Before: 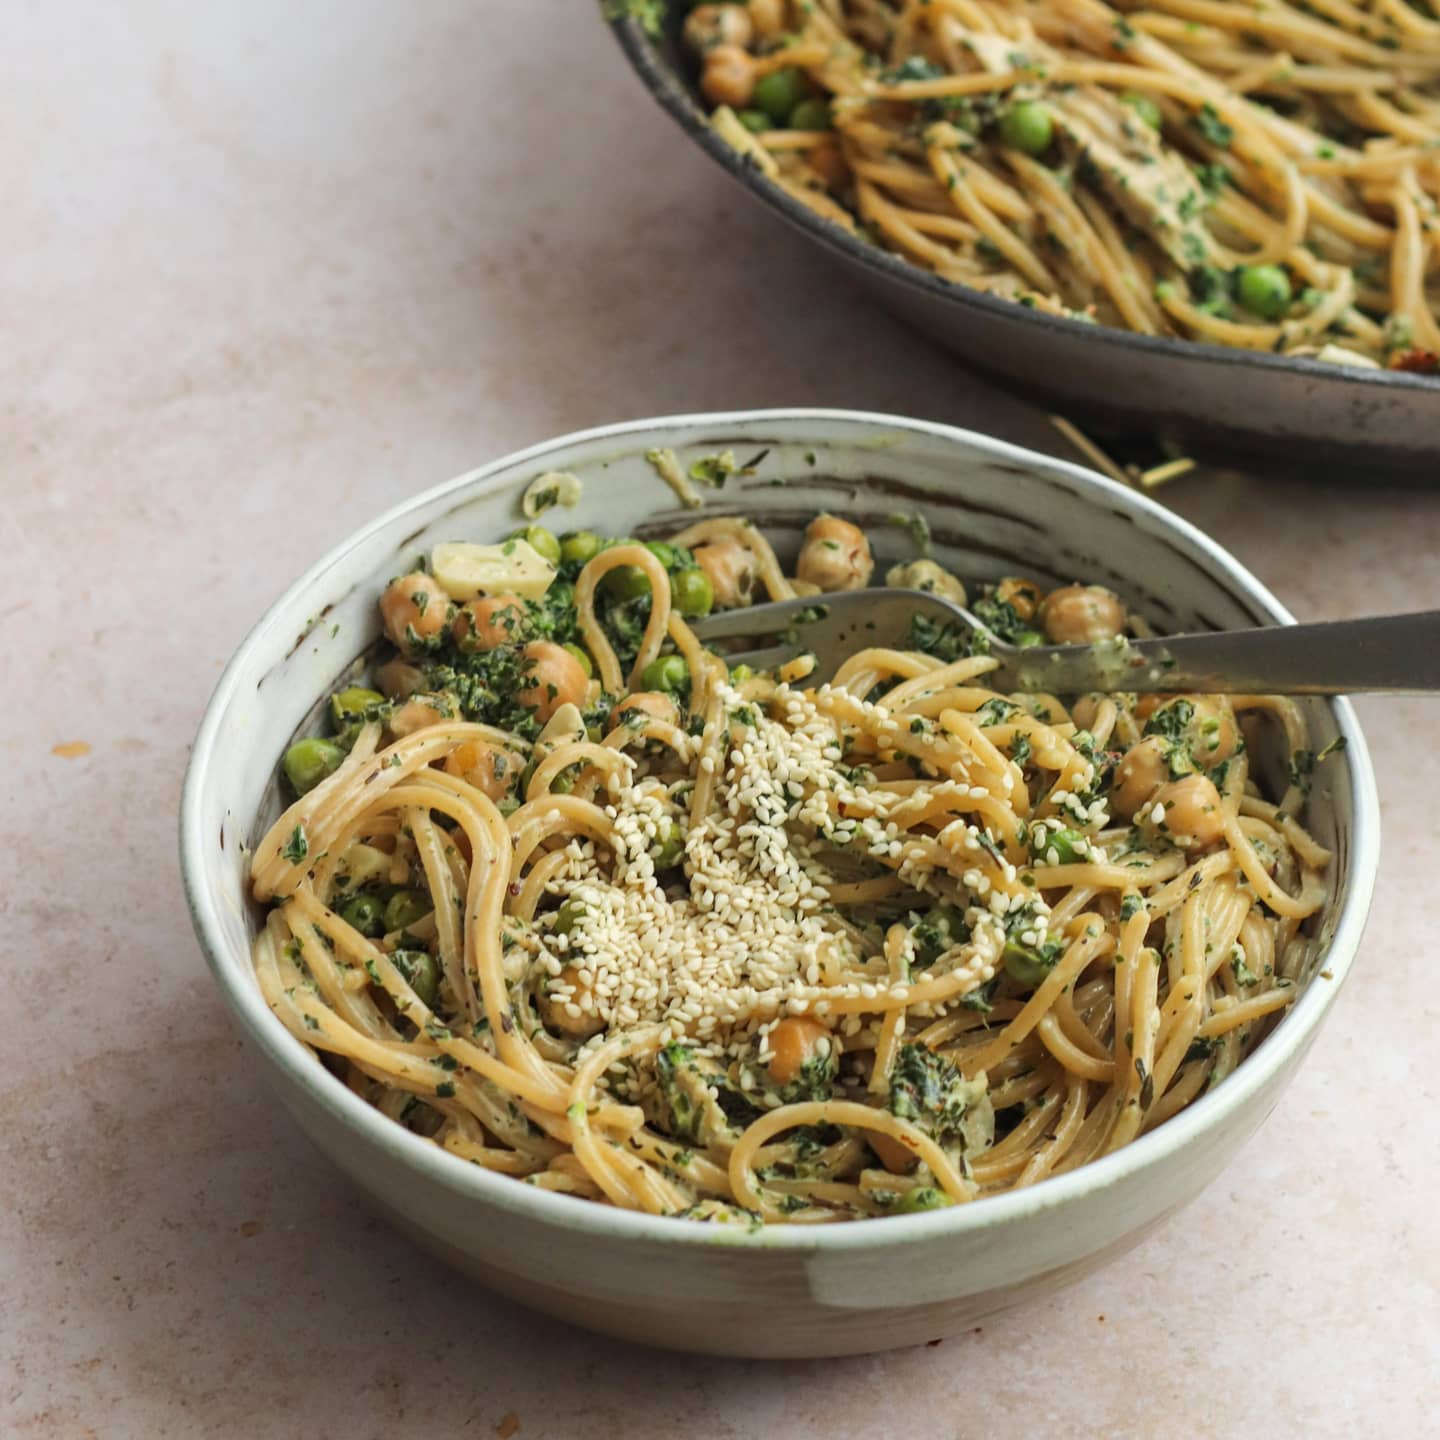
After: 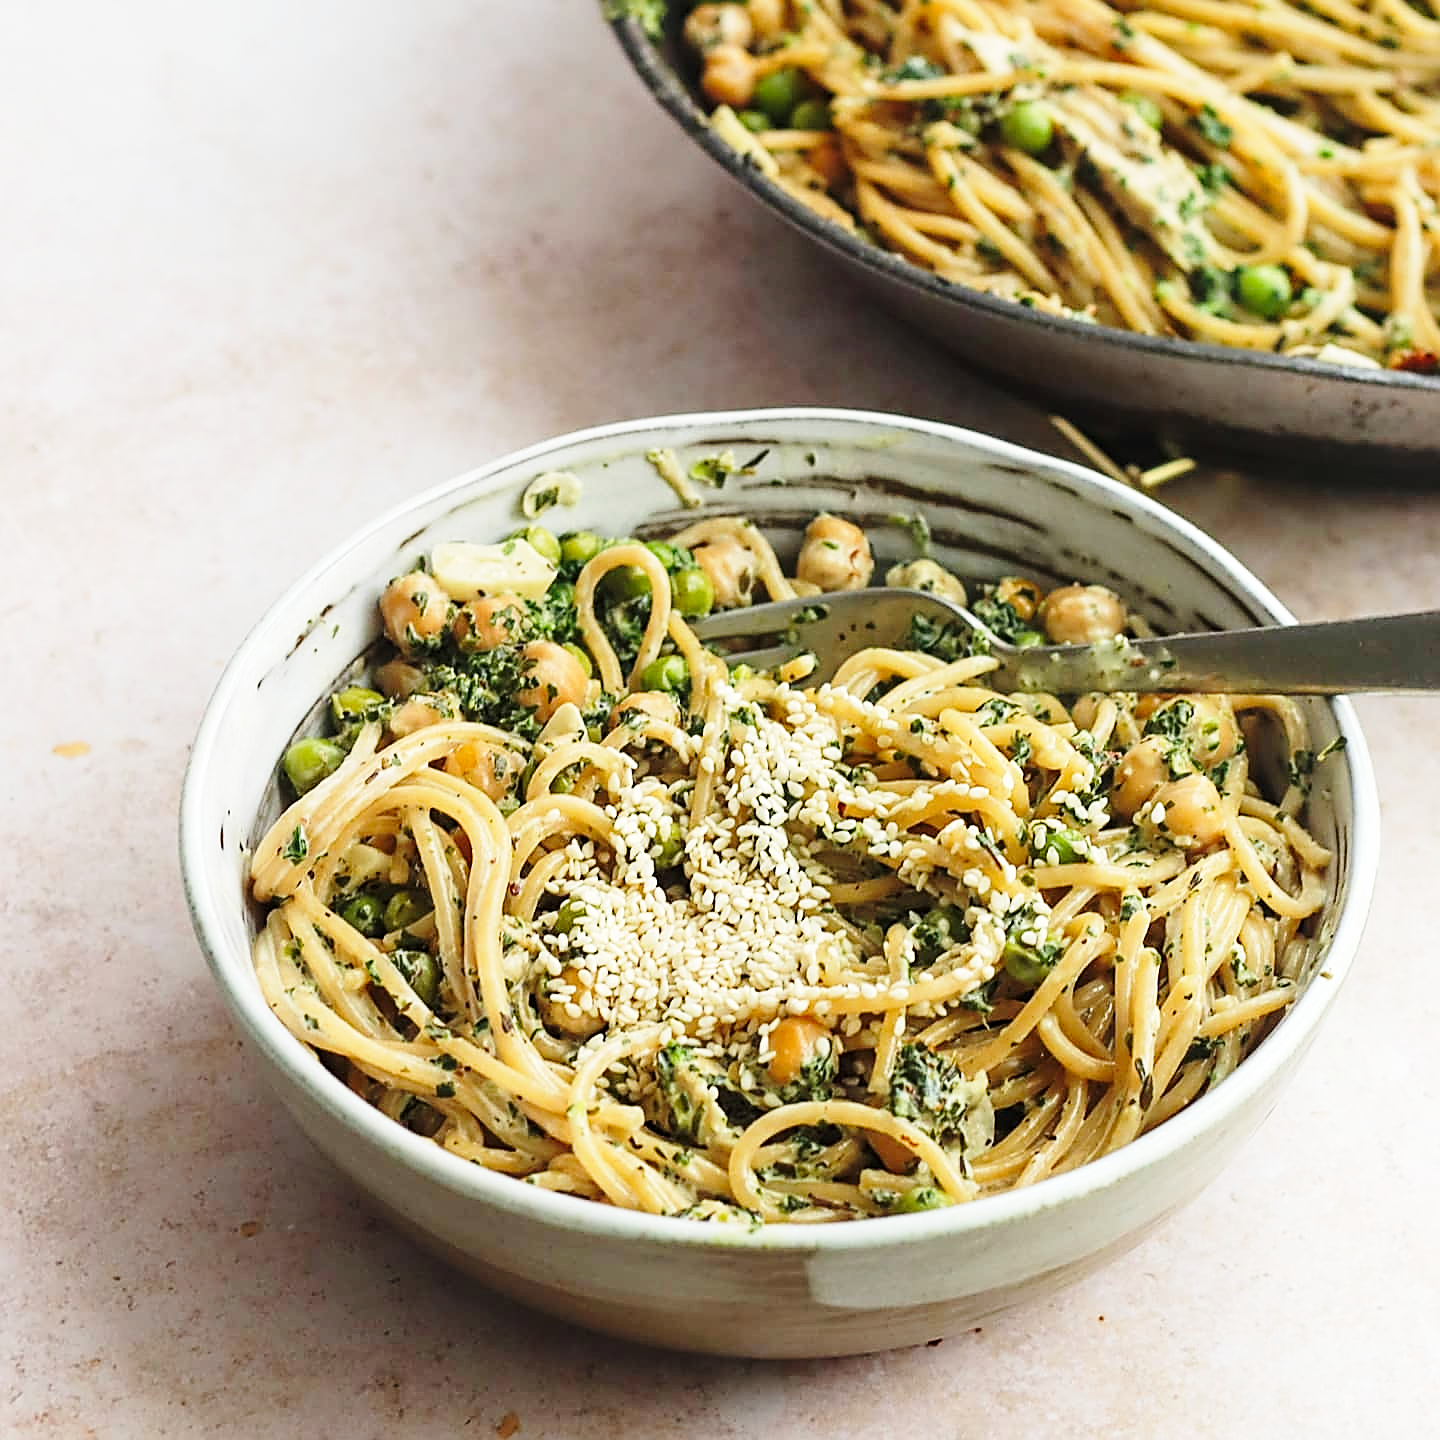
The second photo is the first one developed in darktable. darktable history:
base curve: curves: ch0 [(0, 0) (0.028, 0.03) (0.121, 0.232) (0.46, 0.748) (0.859, 0.968) (1, 1)], preserve colors none
sharpen: radius 1.67, amount 1.299
